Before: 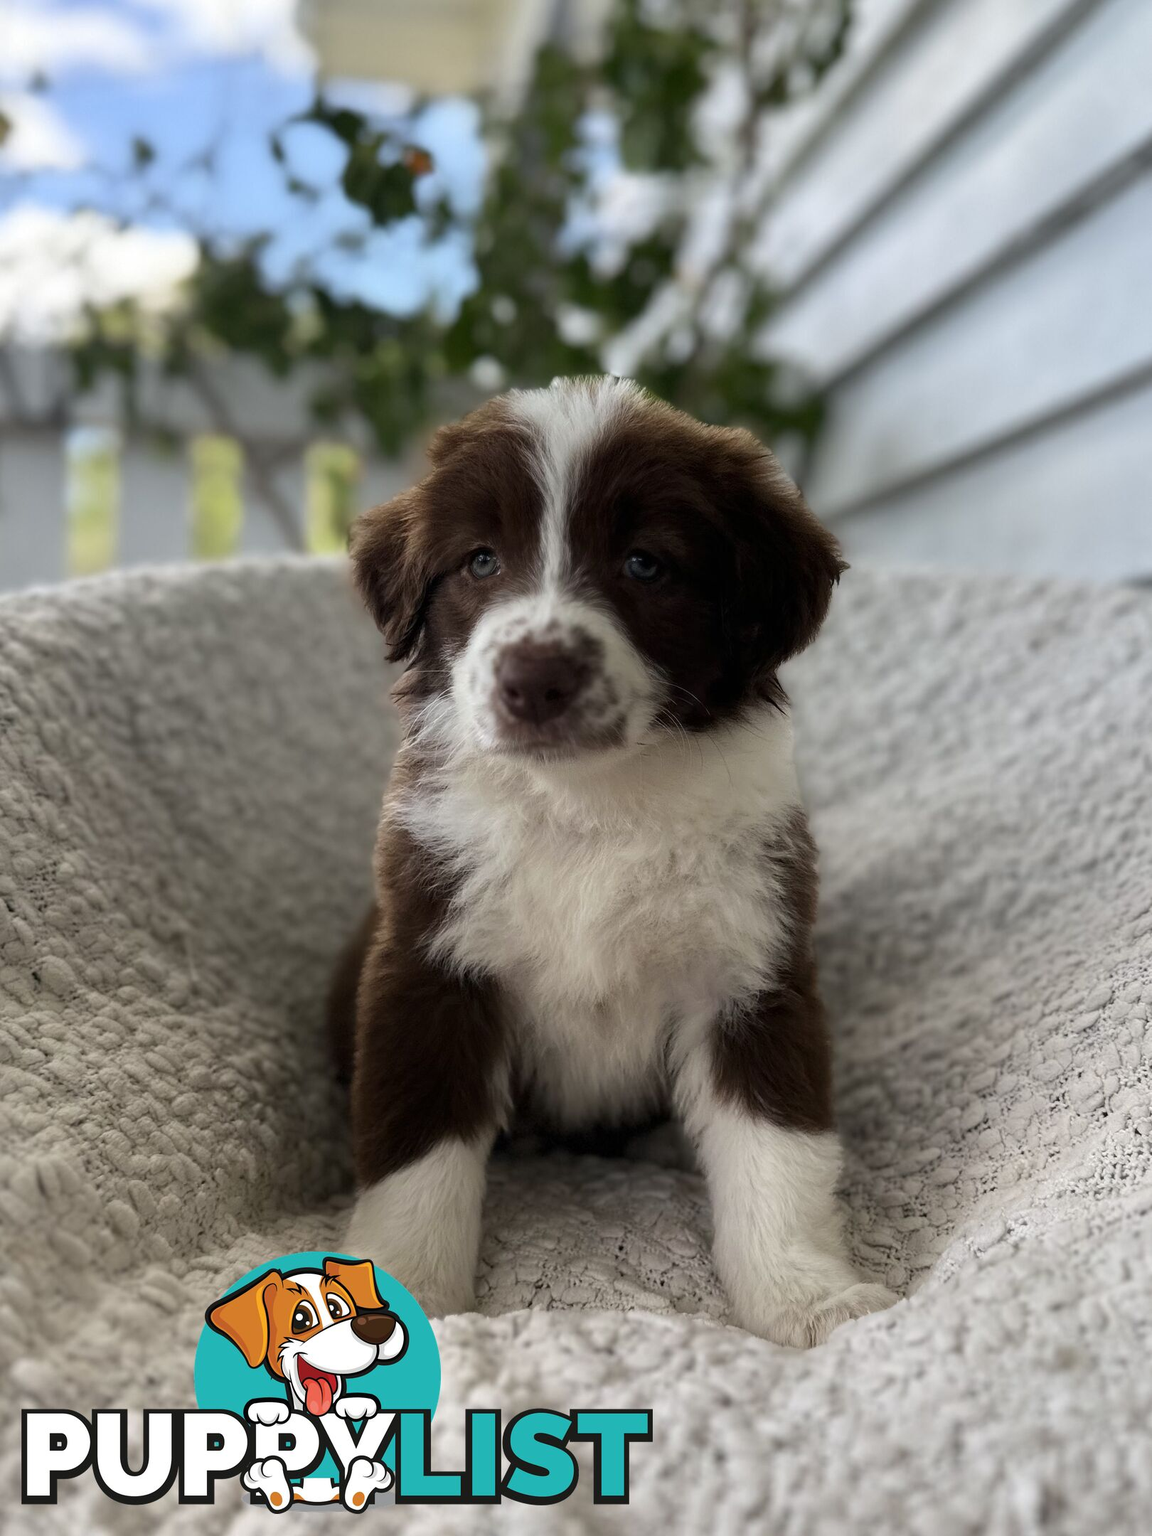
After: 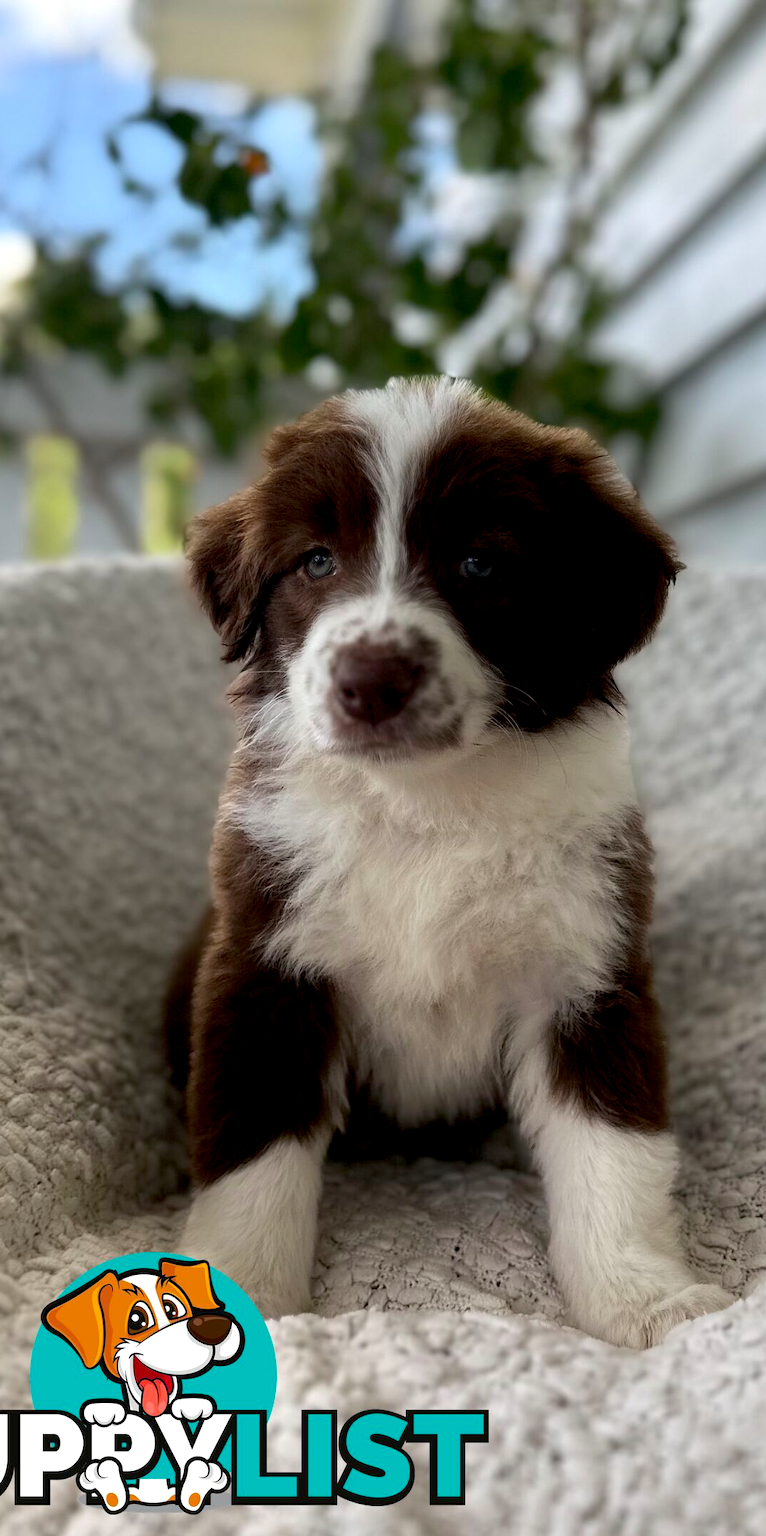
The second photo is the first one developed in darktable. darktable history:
crop and rotate: left 14.302%, right 19.112%
exposure: black level correction 0.007, exposure 0.106 EV, compensate highlight preservation false
color calibration: illuminant same as pipeline (D50), adaptation XYZ, x 0.345, y 0.358, temperature 5002.91 K
